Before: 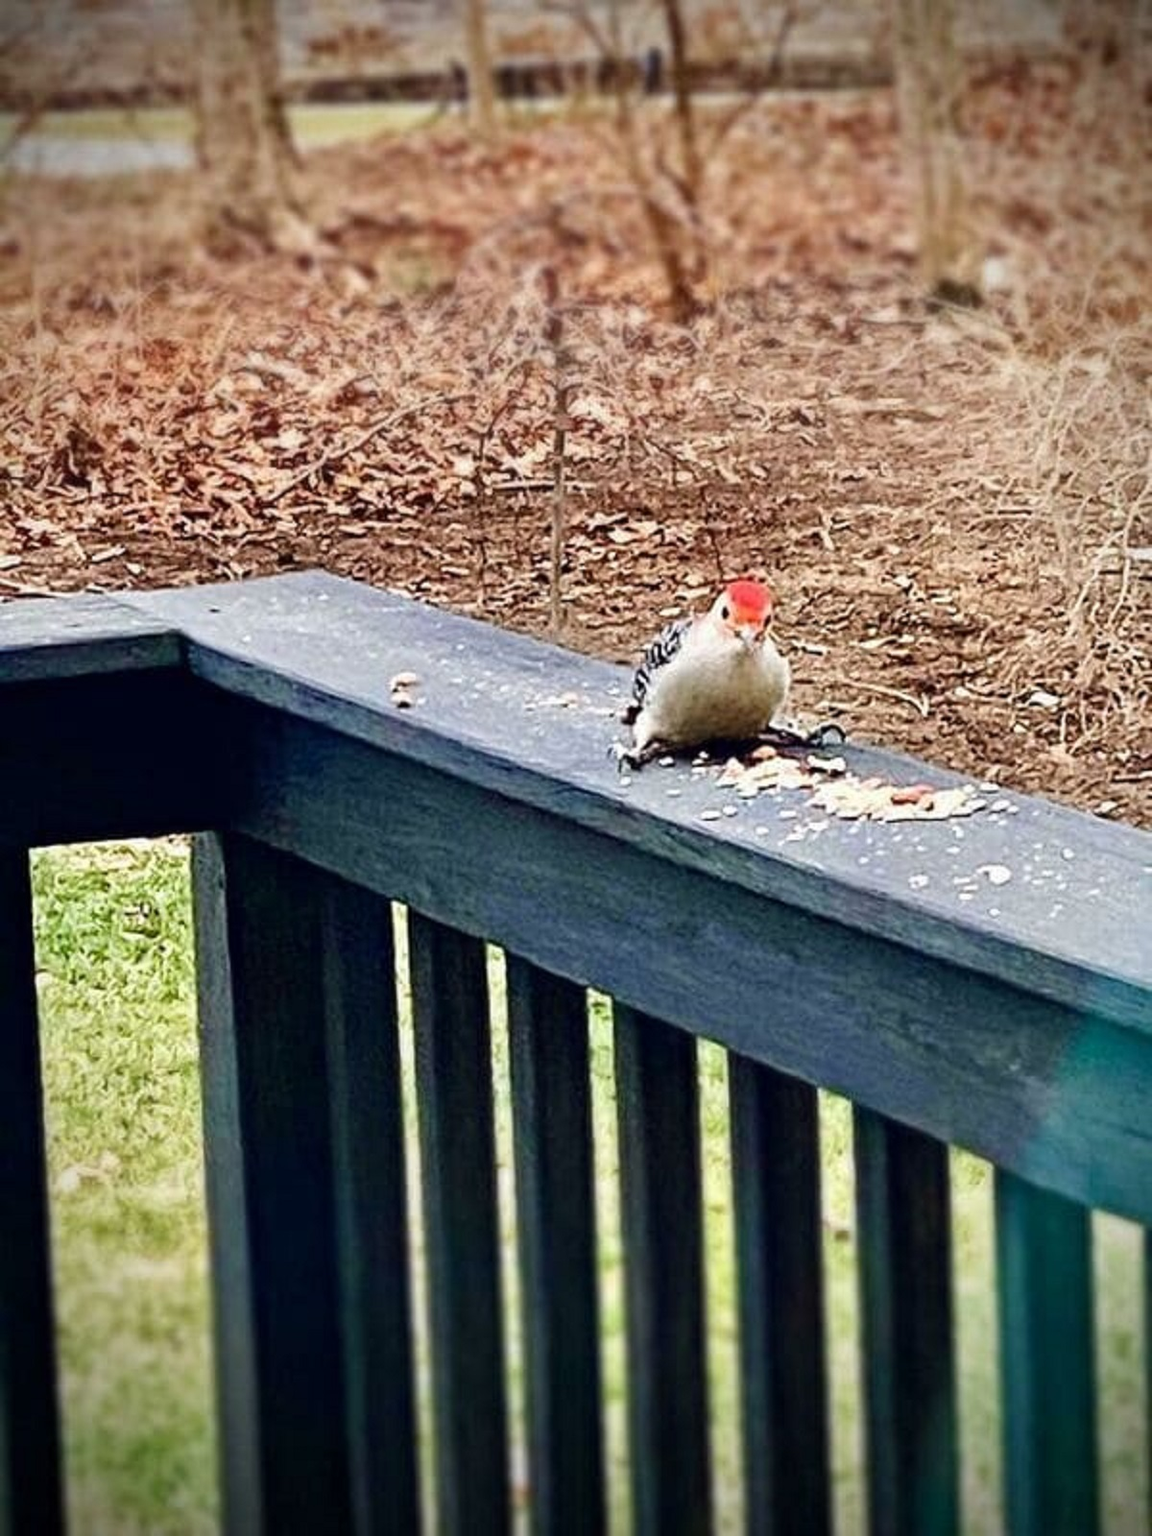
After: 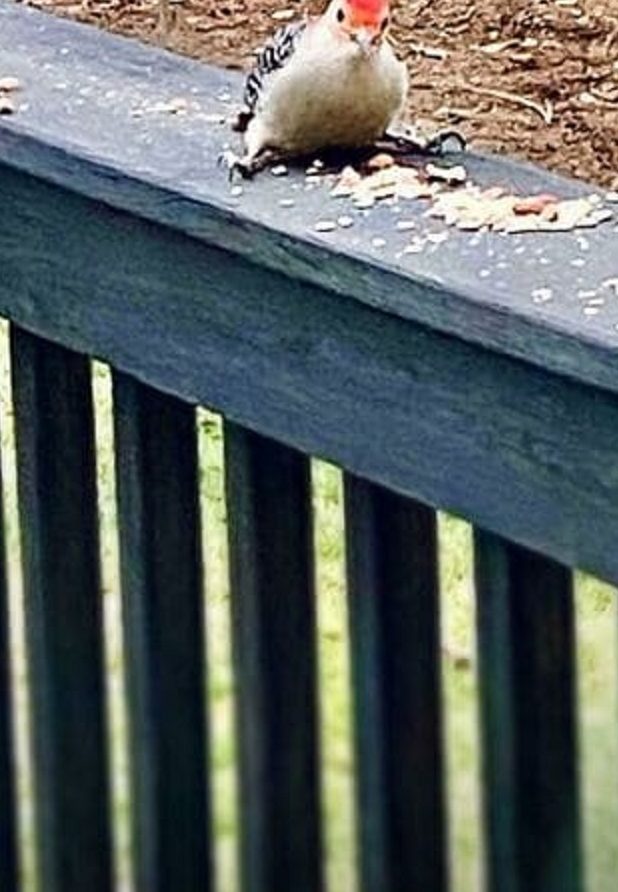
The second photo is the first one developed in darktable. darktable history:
crop: left 34.652%, top 38.963%, right 13.776%, bottom 5.277%
